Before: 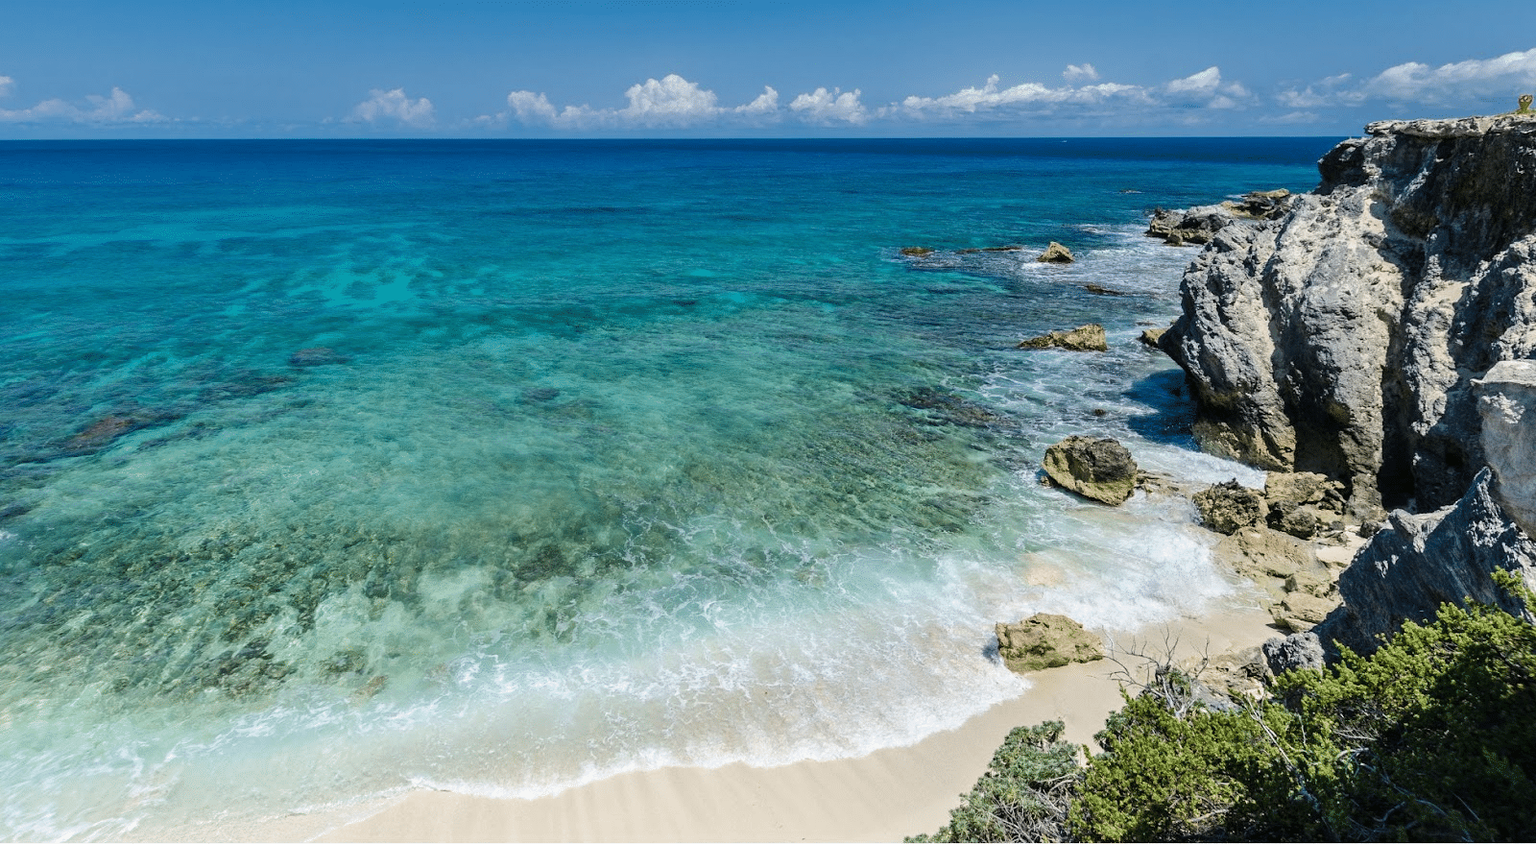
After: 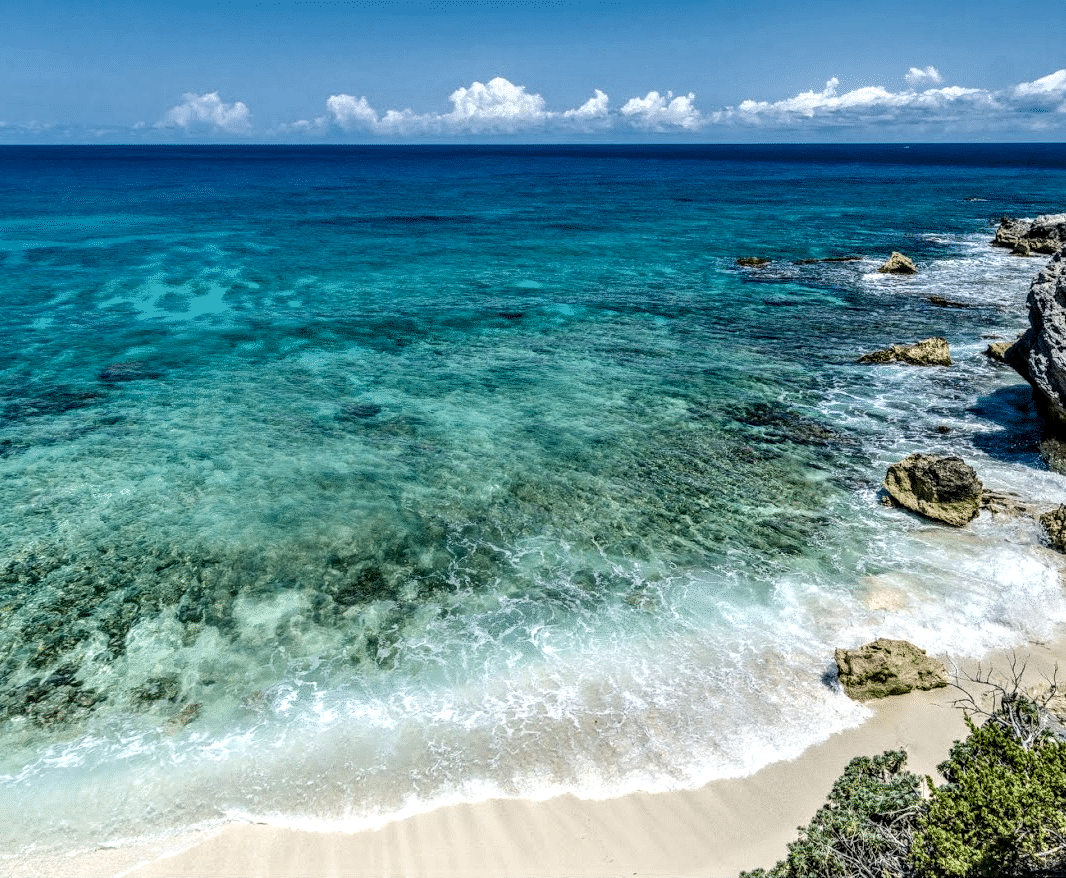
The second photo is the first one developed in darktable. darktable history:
crop and rotate: left 12.648%, right 20.685%
contrast brightness saturation: contrast 0.08, saturation 0.02
local contrast: highlights 12%, shadows 38%, detail 183%, midtone range 0.471
